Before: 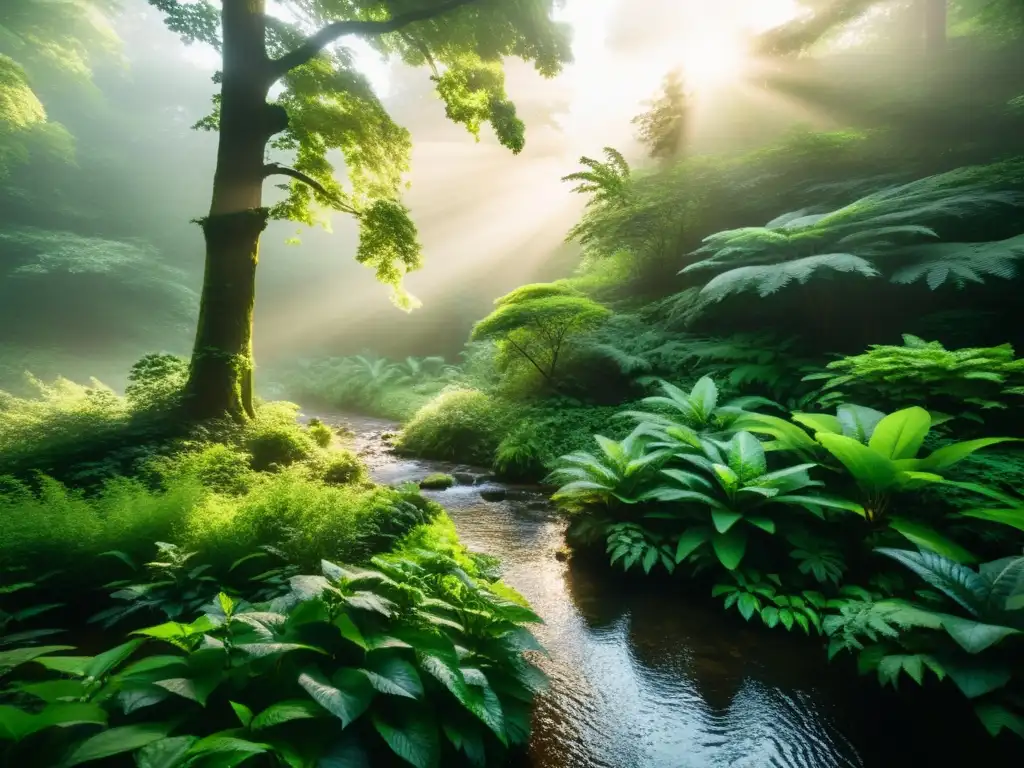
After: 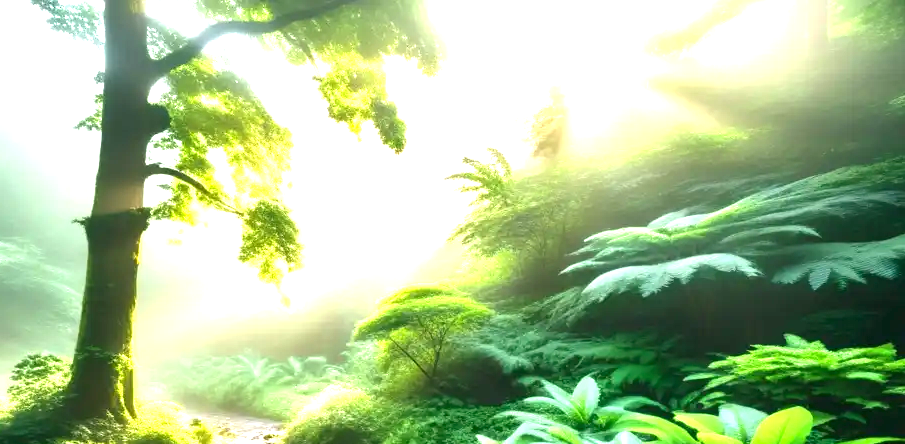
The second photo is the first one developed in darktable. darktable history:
color balance rgb: shadows lift › chroma 2.043%, shadows lift › hue 136.97°, perceptual saturation grading › global saturation 0.482%, global vibrance 6.878%, saturation formula JzAzBz (2021)
crop and rotate: left 11.559%, bottom 42.116%
exposure: black level correction 0, exposure 1.485 EV, compensate highlight preservation false
